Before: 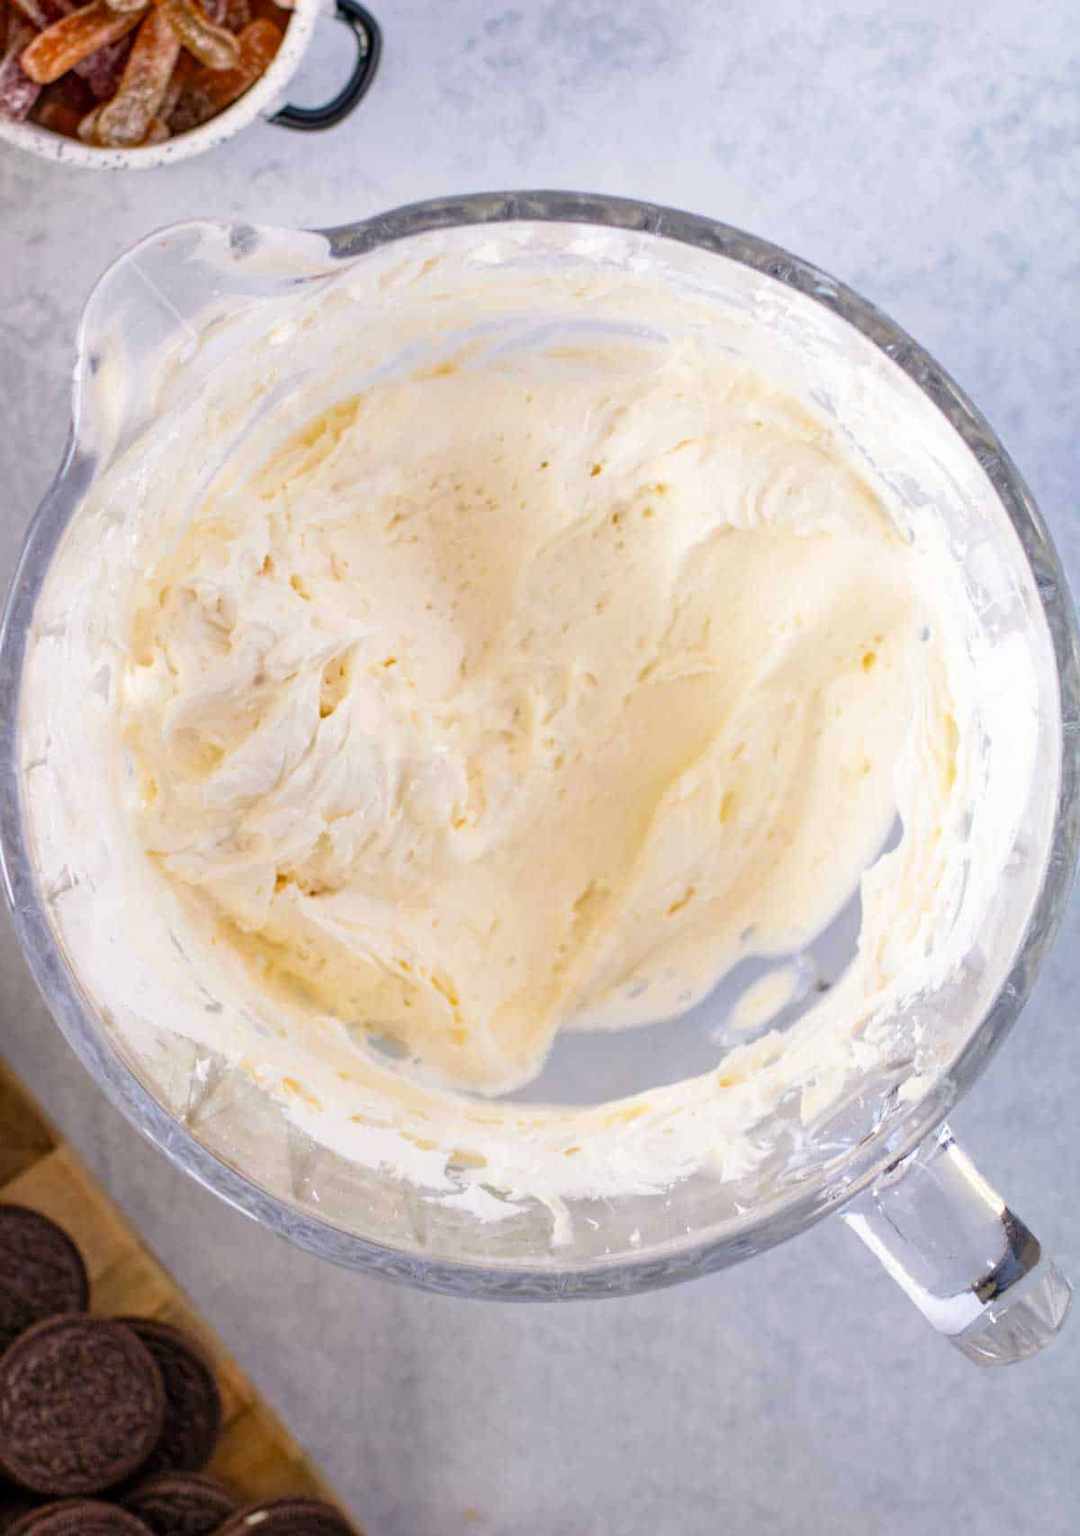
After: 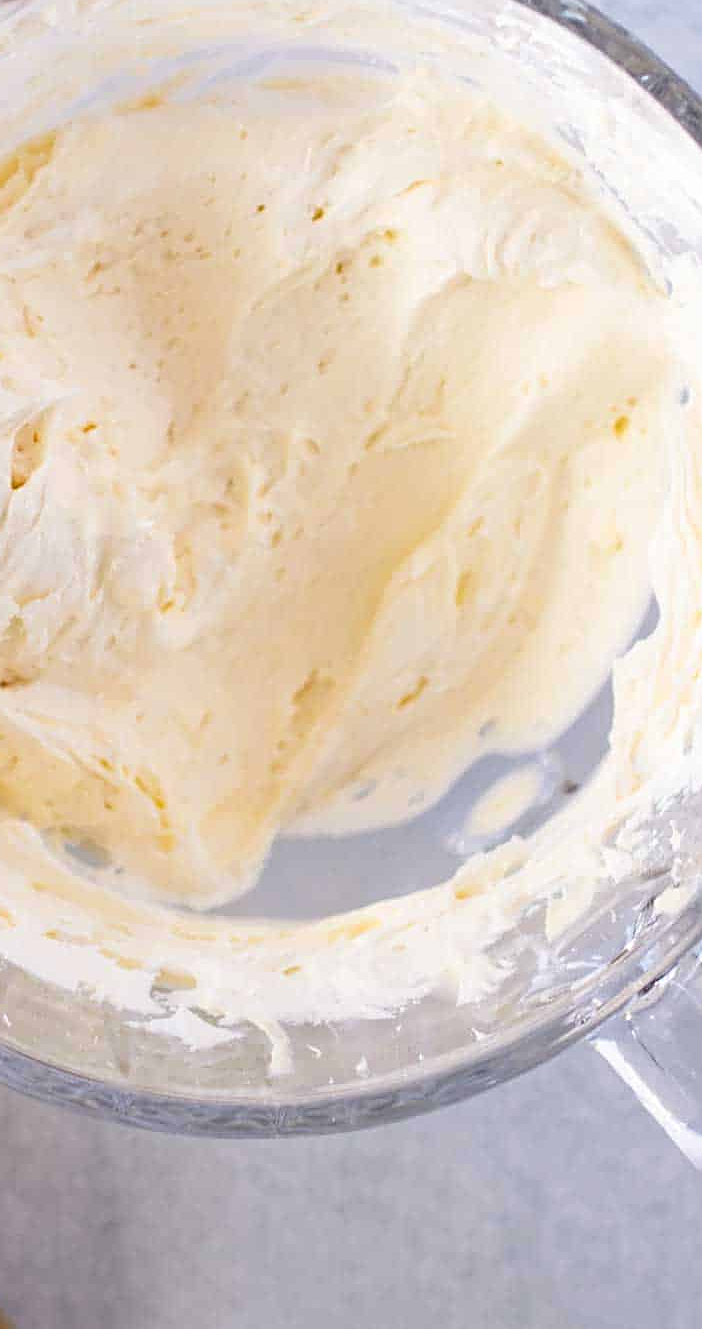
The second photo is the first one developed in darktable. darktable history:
crop and rotate: left 28.682%, top 18.112%, right 12.789%, bottom 3.939%
sharpen: on, module defaults
base curve: curves: ch0 [(0, 0) (0.297, 0.298) (1, 1)], preserve colors none
